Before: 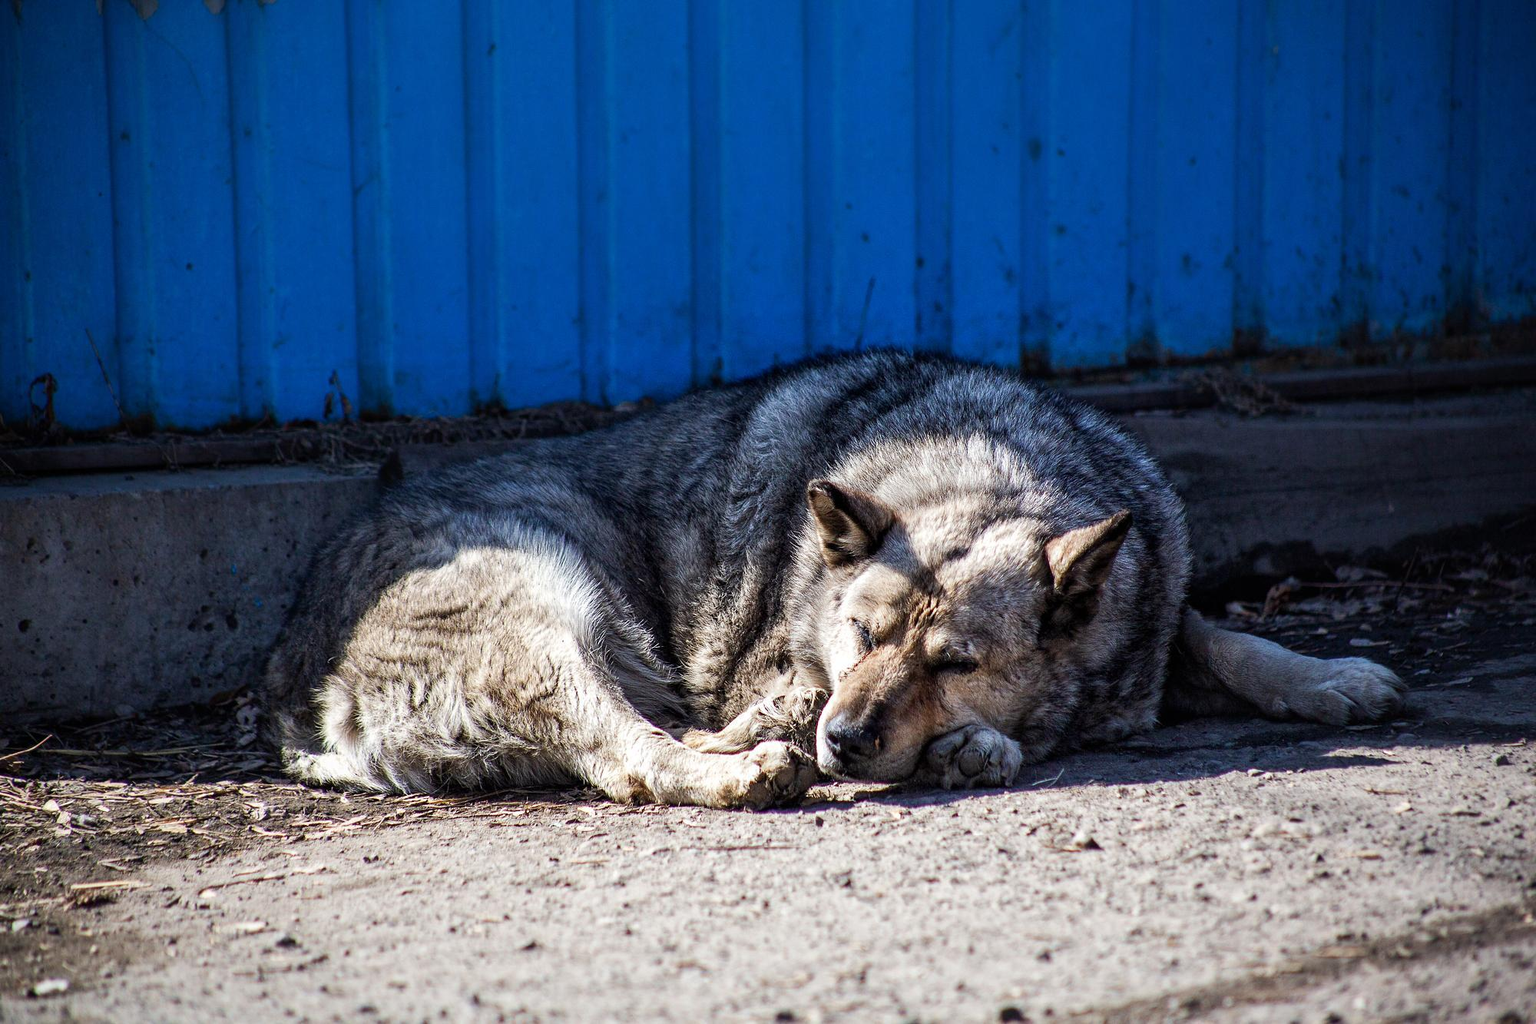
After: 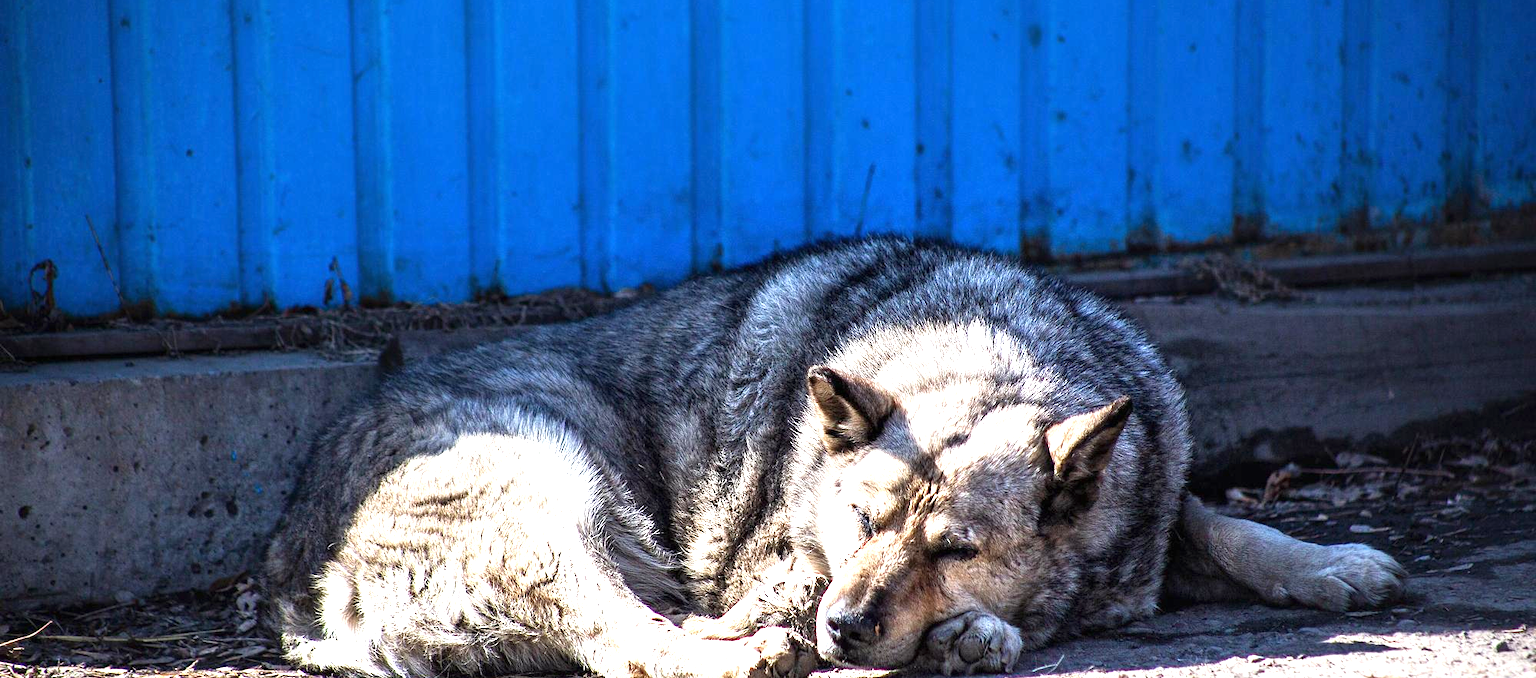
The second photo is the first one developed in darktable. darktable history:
crop: top 11.138%, bottom 22.608%
exposure: black level correction 0, exposure 1.199 EV, compensate highlight preservation false
